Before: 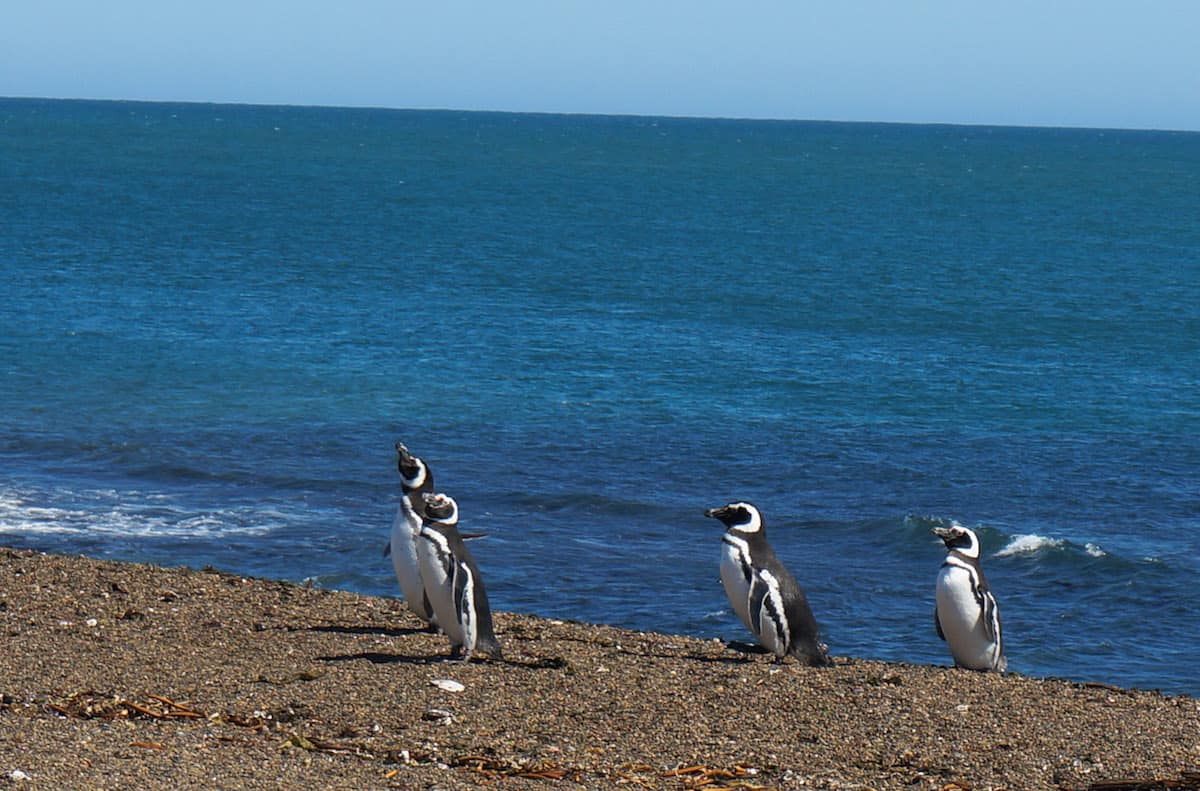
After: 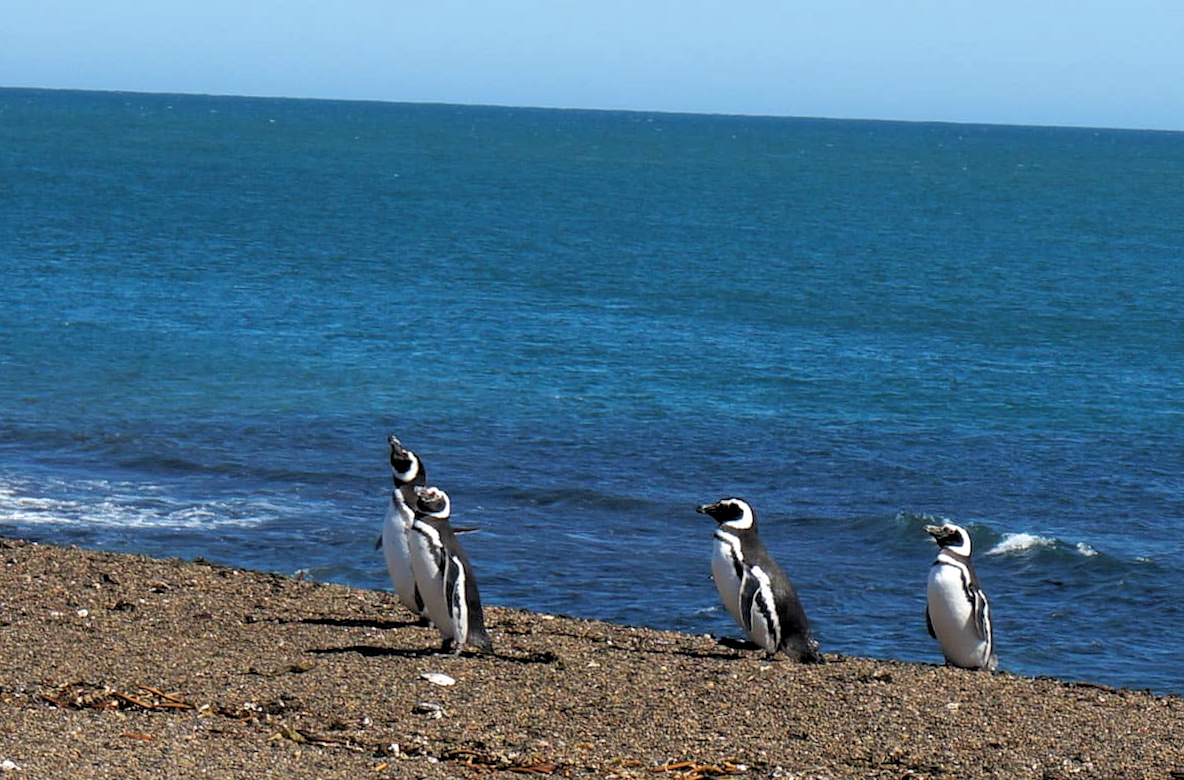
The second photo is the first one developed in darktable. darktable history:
crop and rotate: angle -0.5°
rgb levels: levels [[0.01, 0.419, 0.839], [0, 0.5, 1], [0, 0.5, 1]]
